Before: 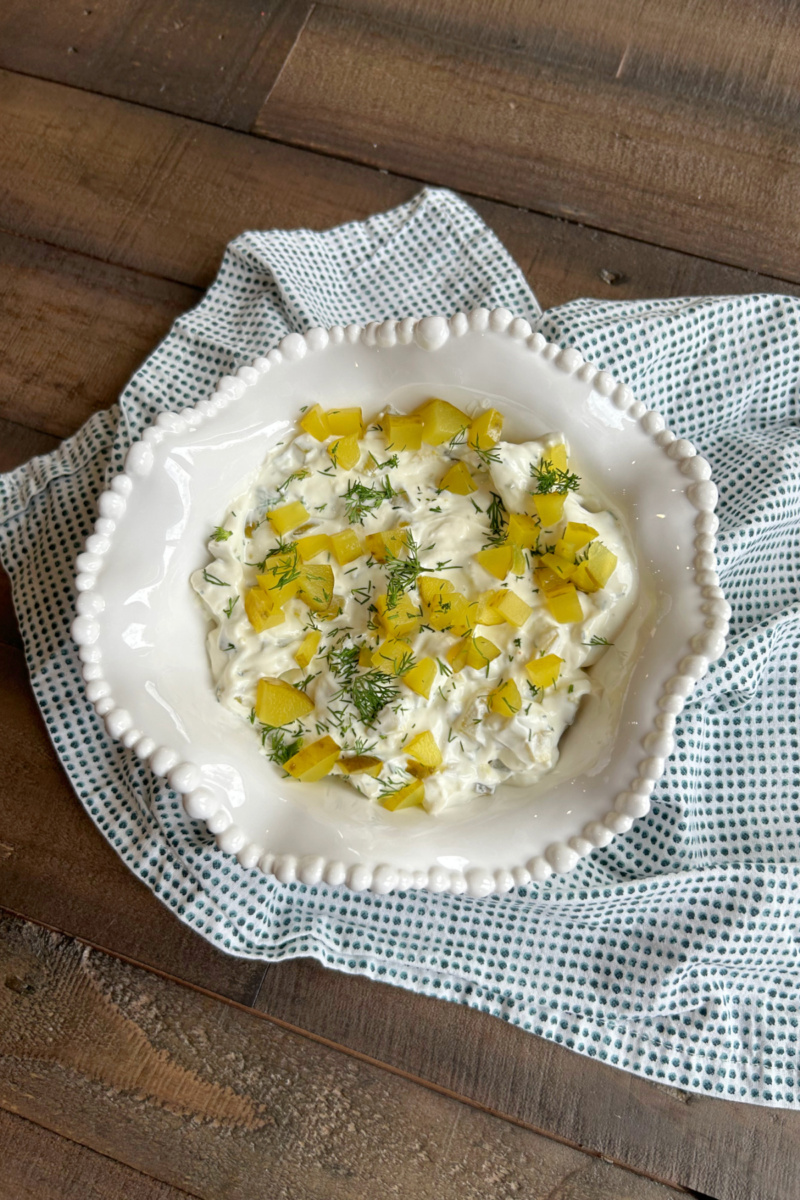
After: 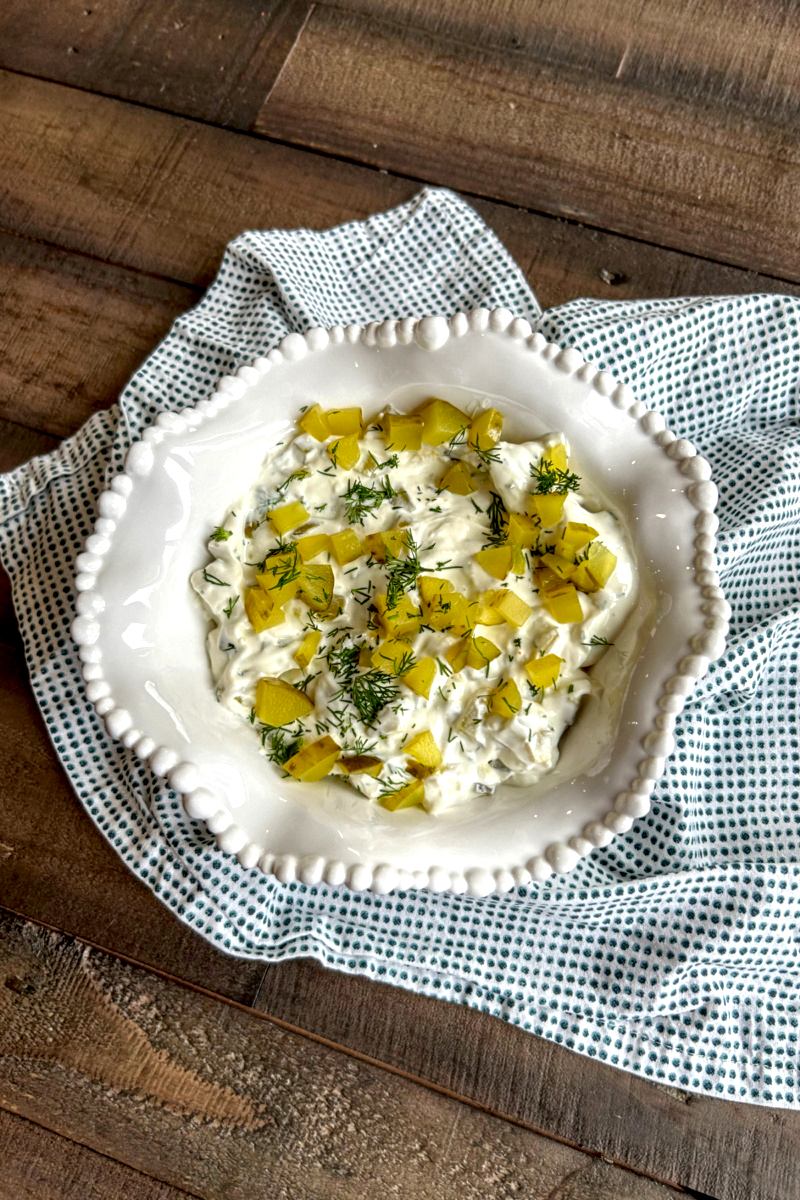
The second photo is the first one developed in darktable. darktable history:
local contrast: highlights 12%, shadows 38%, detail 183%, midtone range 0.471
contrast brightness saturation: contrast 0.04, saturation 0.16
